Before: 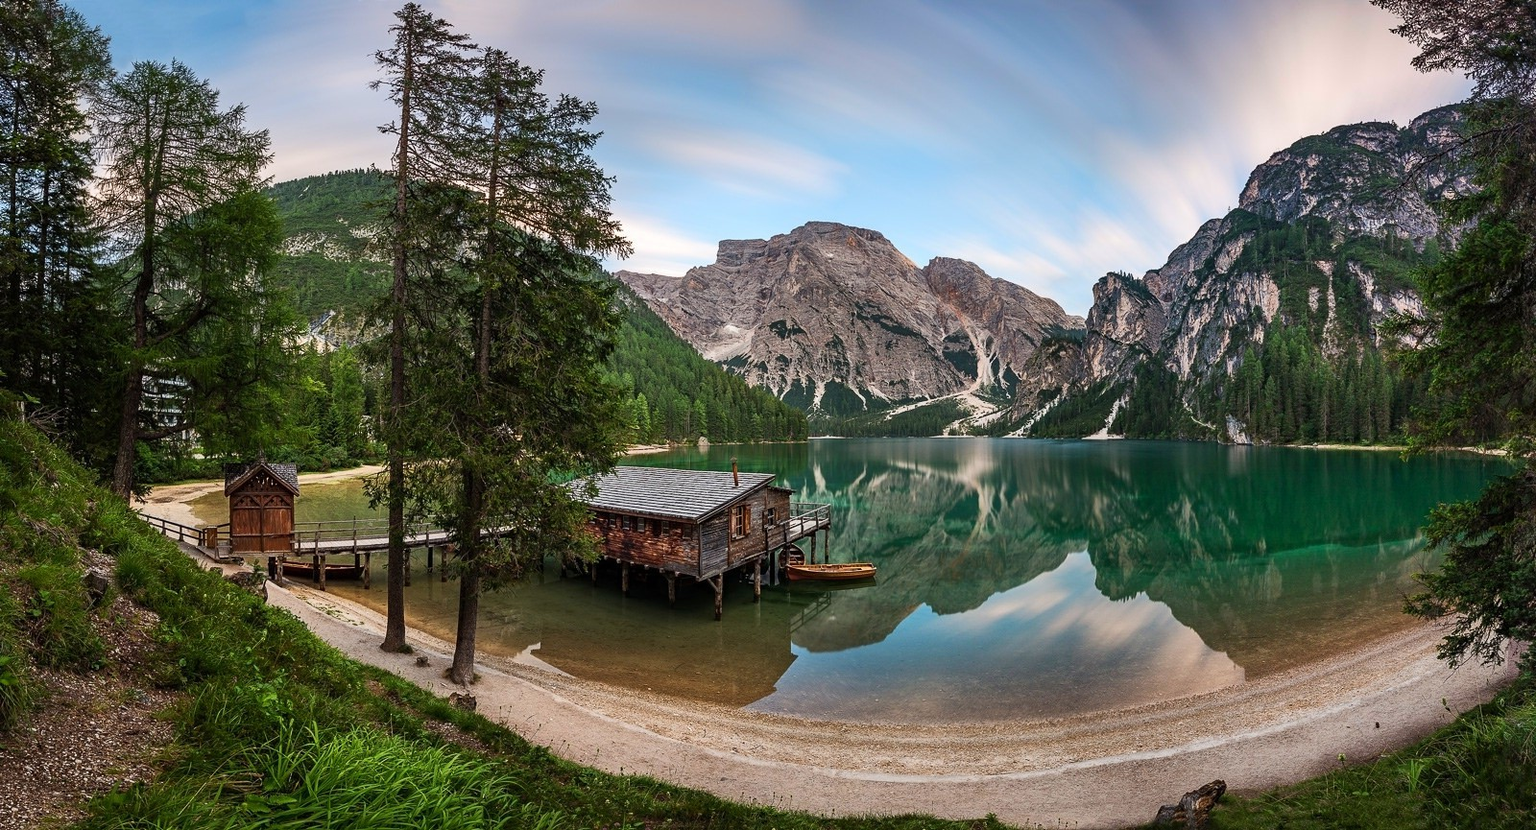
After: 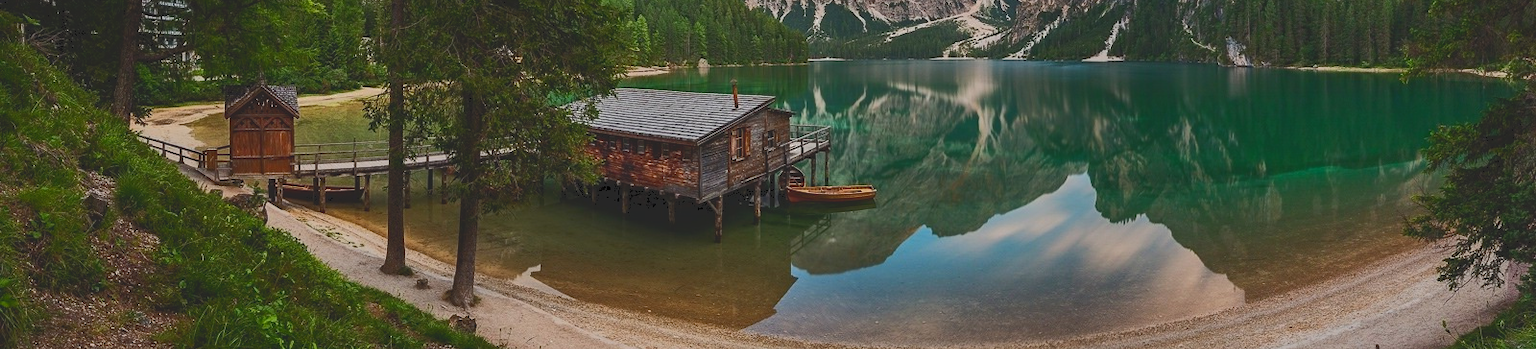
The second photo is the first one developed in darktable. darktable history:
tone curve: curves: ch0 [(0, 0) (0.003, 0.149) (0.011, 0.152) (0.025, 0.154) (0.044, 0.164) (0.069, 0.179) (0.1, 0.194) (0.136, 0.211) (0.177, 0.232) (0.224, 0.258) (0.277, 0.289) (0.335, 0.326) (0.399, 0.371) (0.468, 0.438) (0.543, 0.504) (0.623, 0.569) (0.709, 0.642) (0.801, 0.716) (0.898, 0.775) (1, 1)], color space Lab, independent channels, preserve colors none
crop: top 45.604%, bottom 12.278%
